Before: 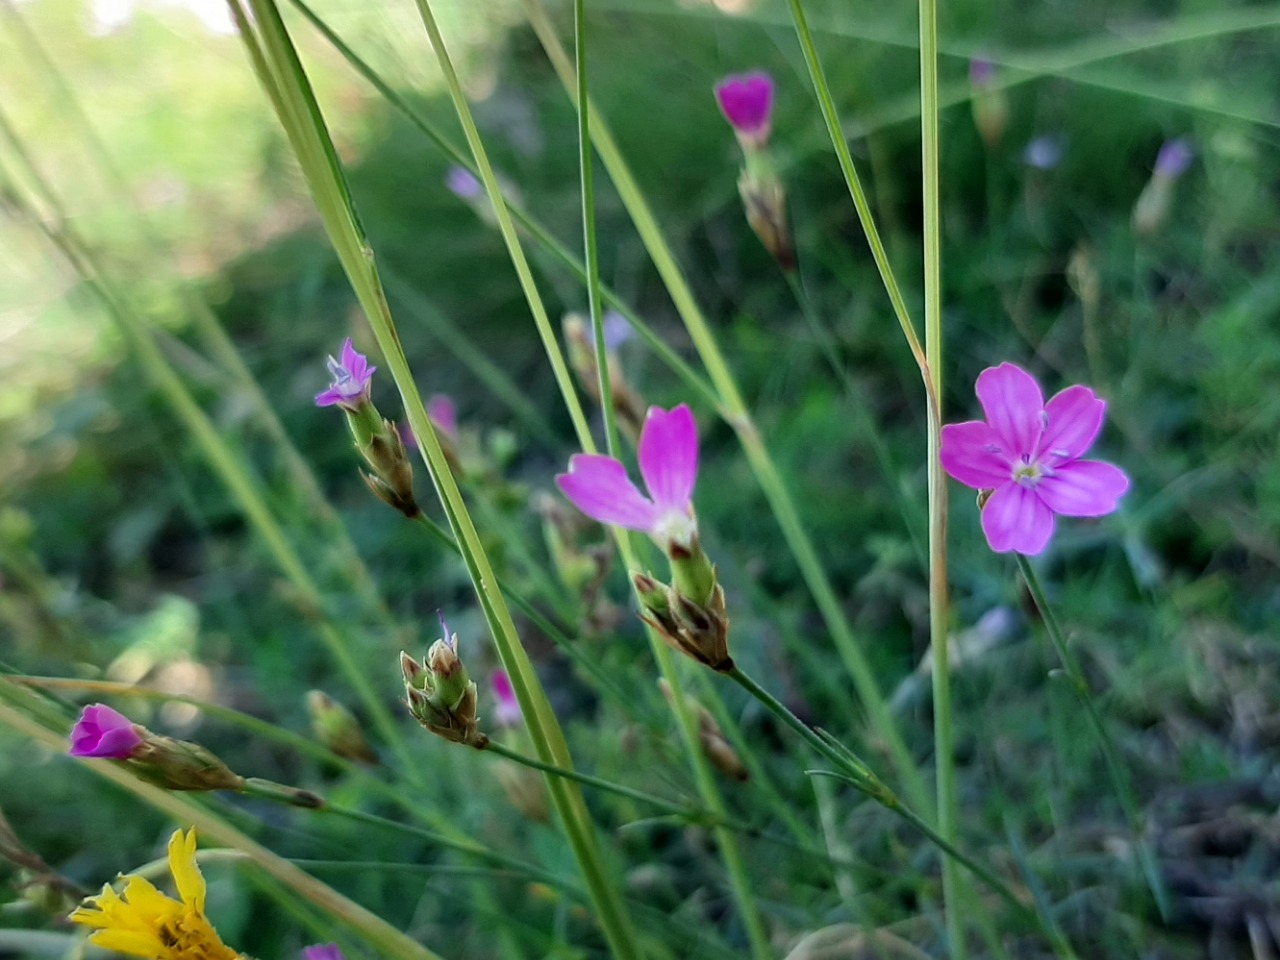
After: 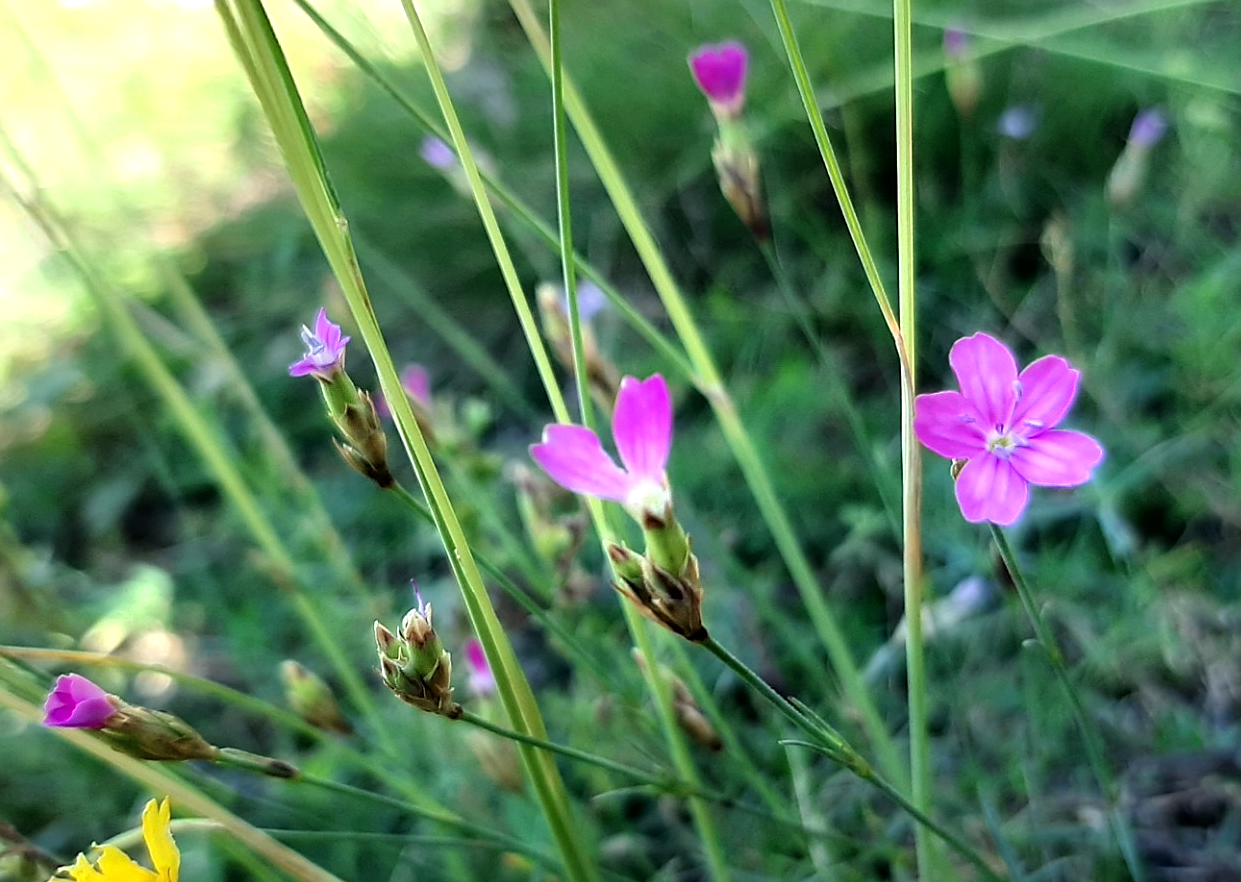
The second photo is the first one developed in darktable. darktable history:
sharpen: radius 1.539, amount 0.359, threshold 1.216
tone equalizer: -8 EV -0.784 EV, -7 EV -0.721 EV, -6 EV -0.61 EV, -5 EV -0.365 EV, -3 EV 0.394 EV, -2 EV 0.6 EV, -1 EV 0.675 EV, +0 EV 0.744 EV
crop: left 2.046%, top 3.167%, right 0.93%, bottom 4.887%
